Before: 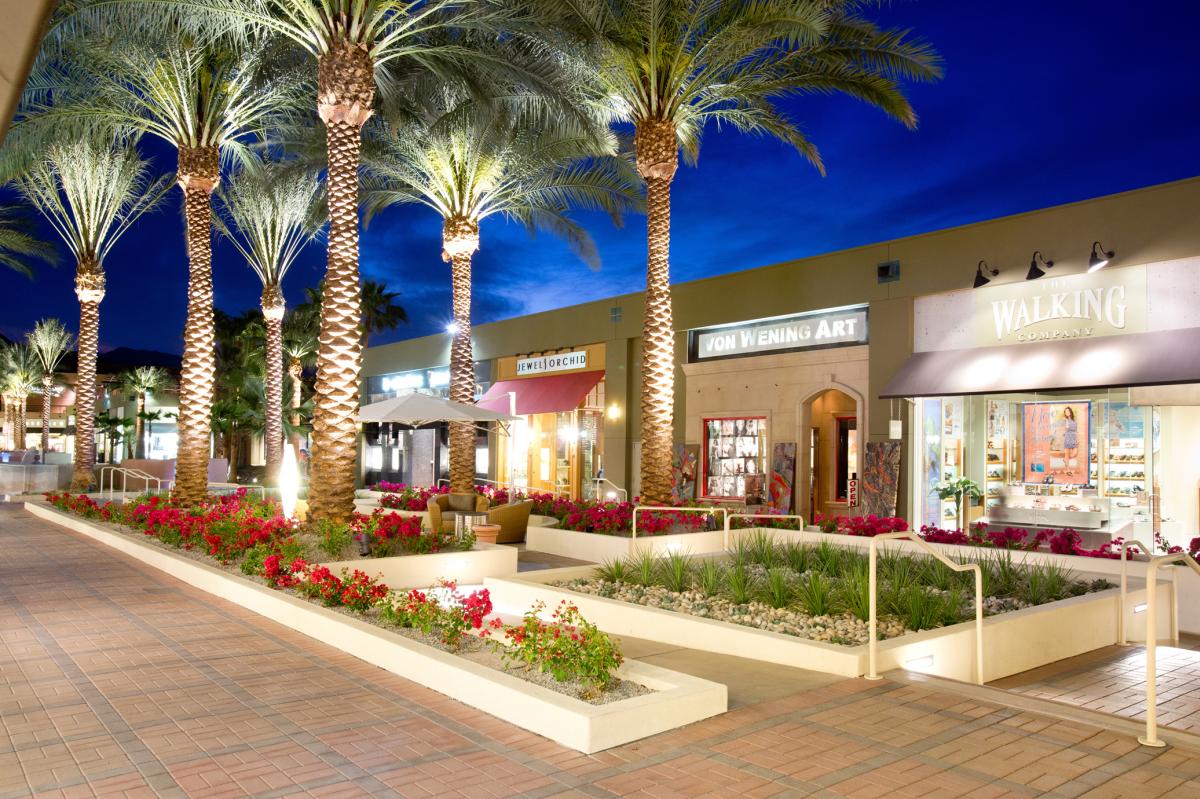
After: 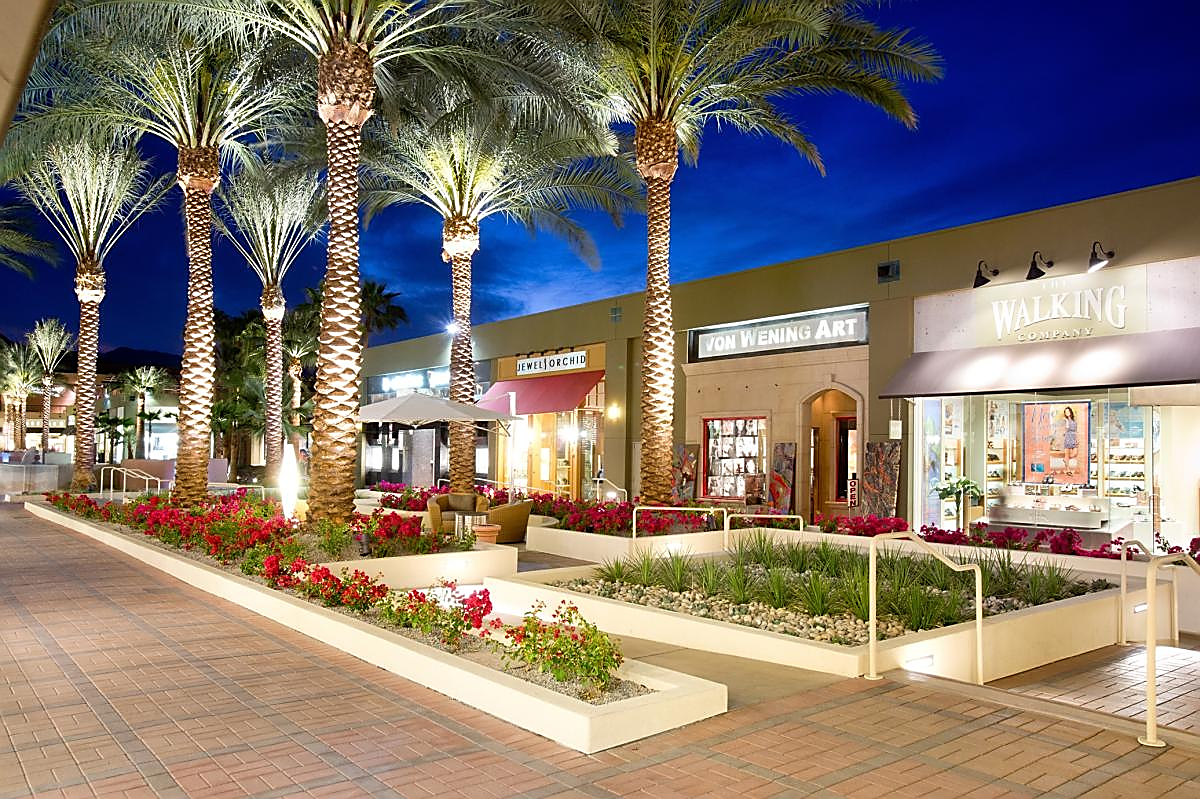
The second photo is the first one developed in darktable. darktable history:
sharpen: radius 1.372, amount 1.242, threshold 0.73
